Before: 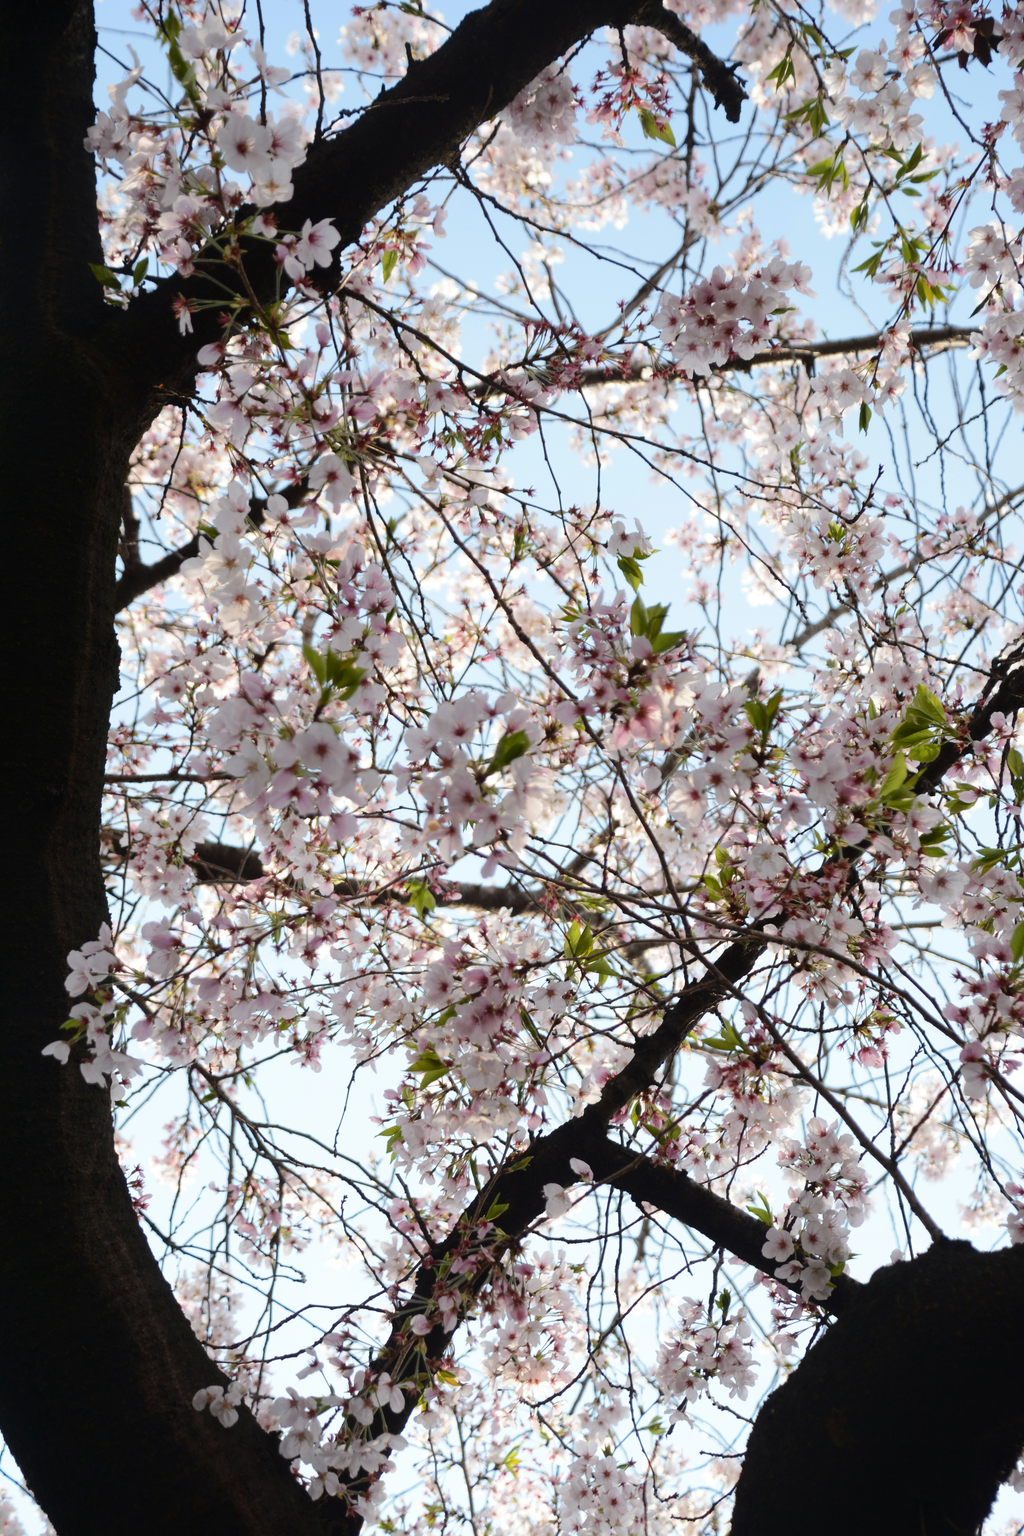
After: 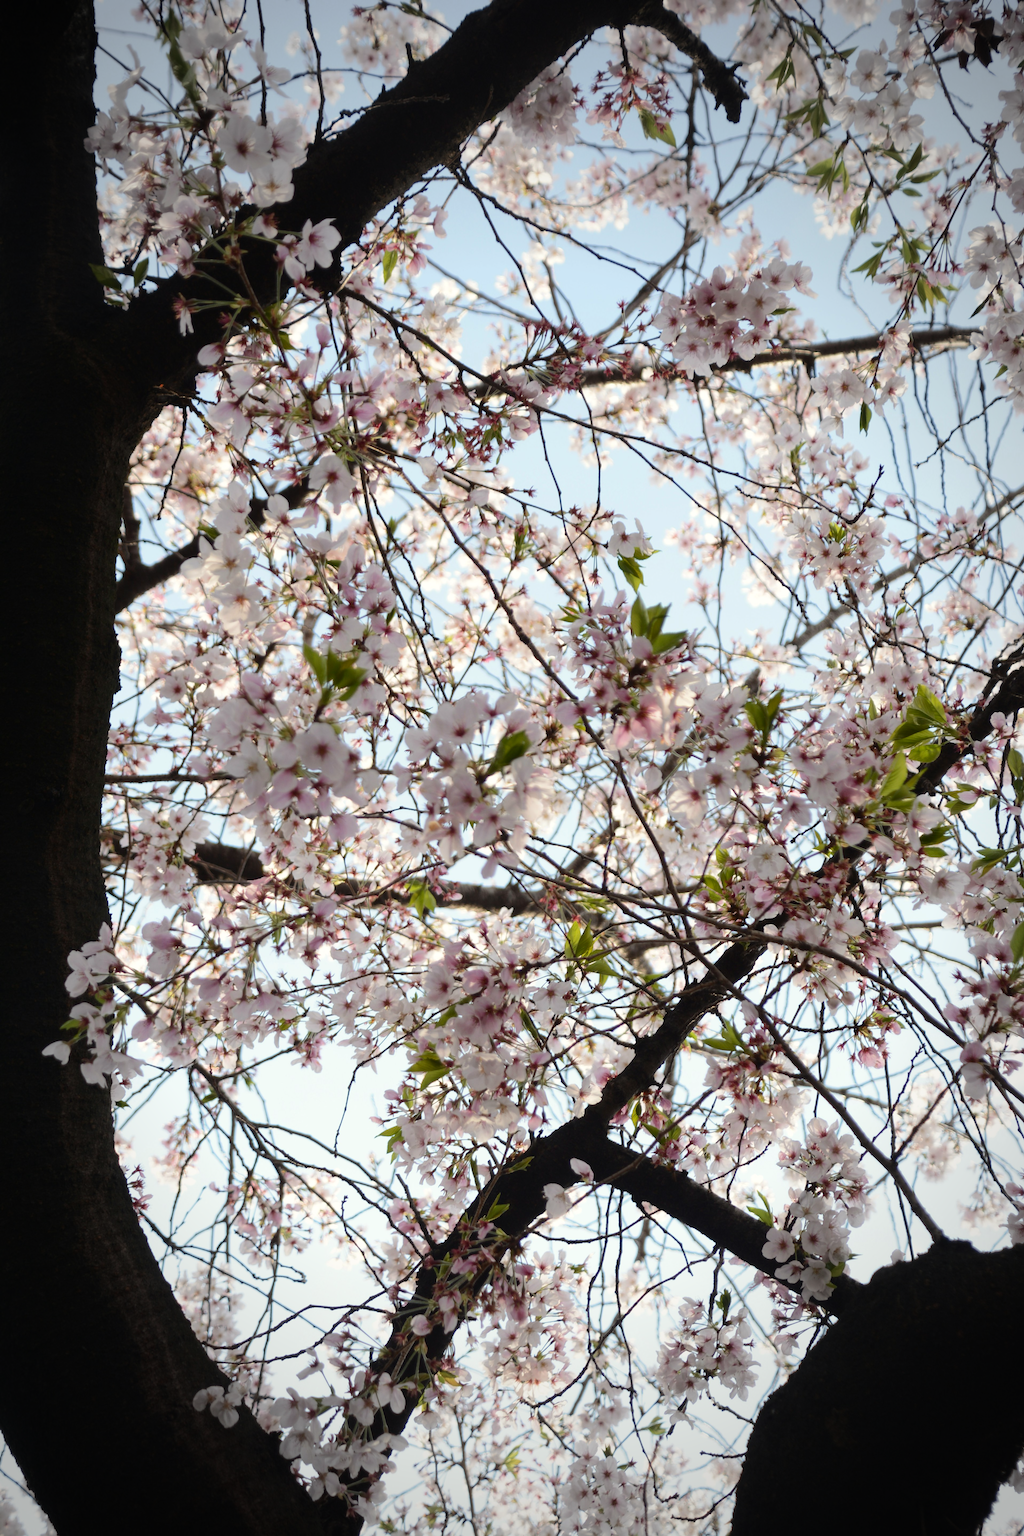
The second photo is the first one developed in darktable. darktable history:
vignetting: fall-off start 65.26%, width/height ratio 0.873
color correction: highlights b* 3.04
